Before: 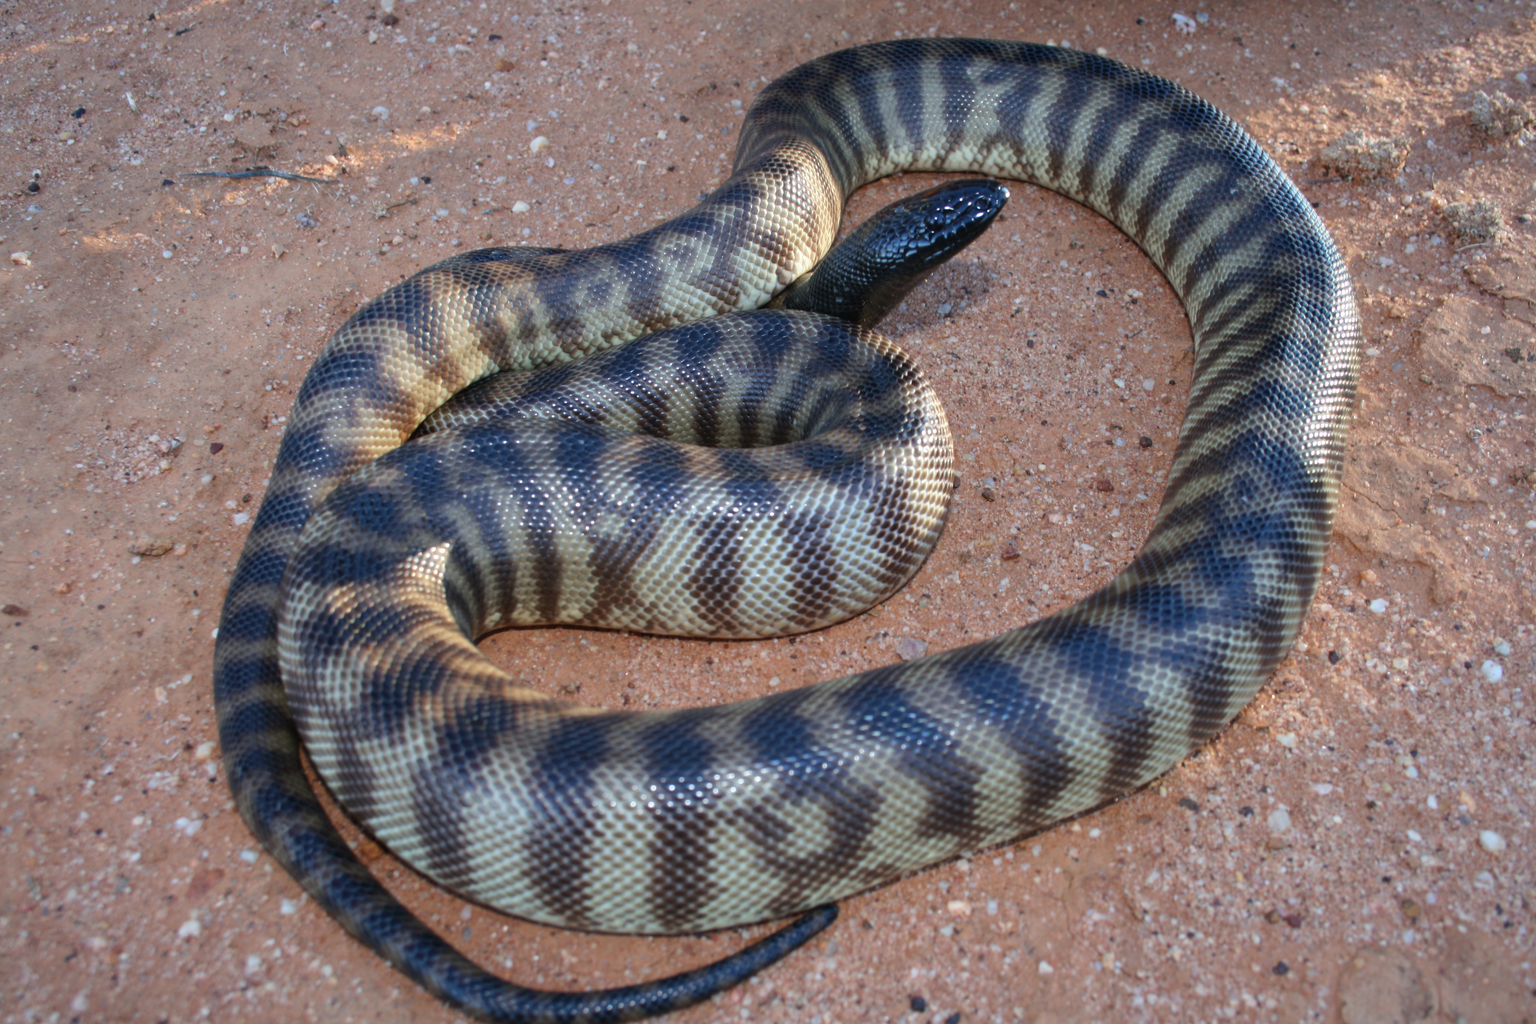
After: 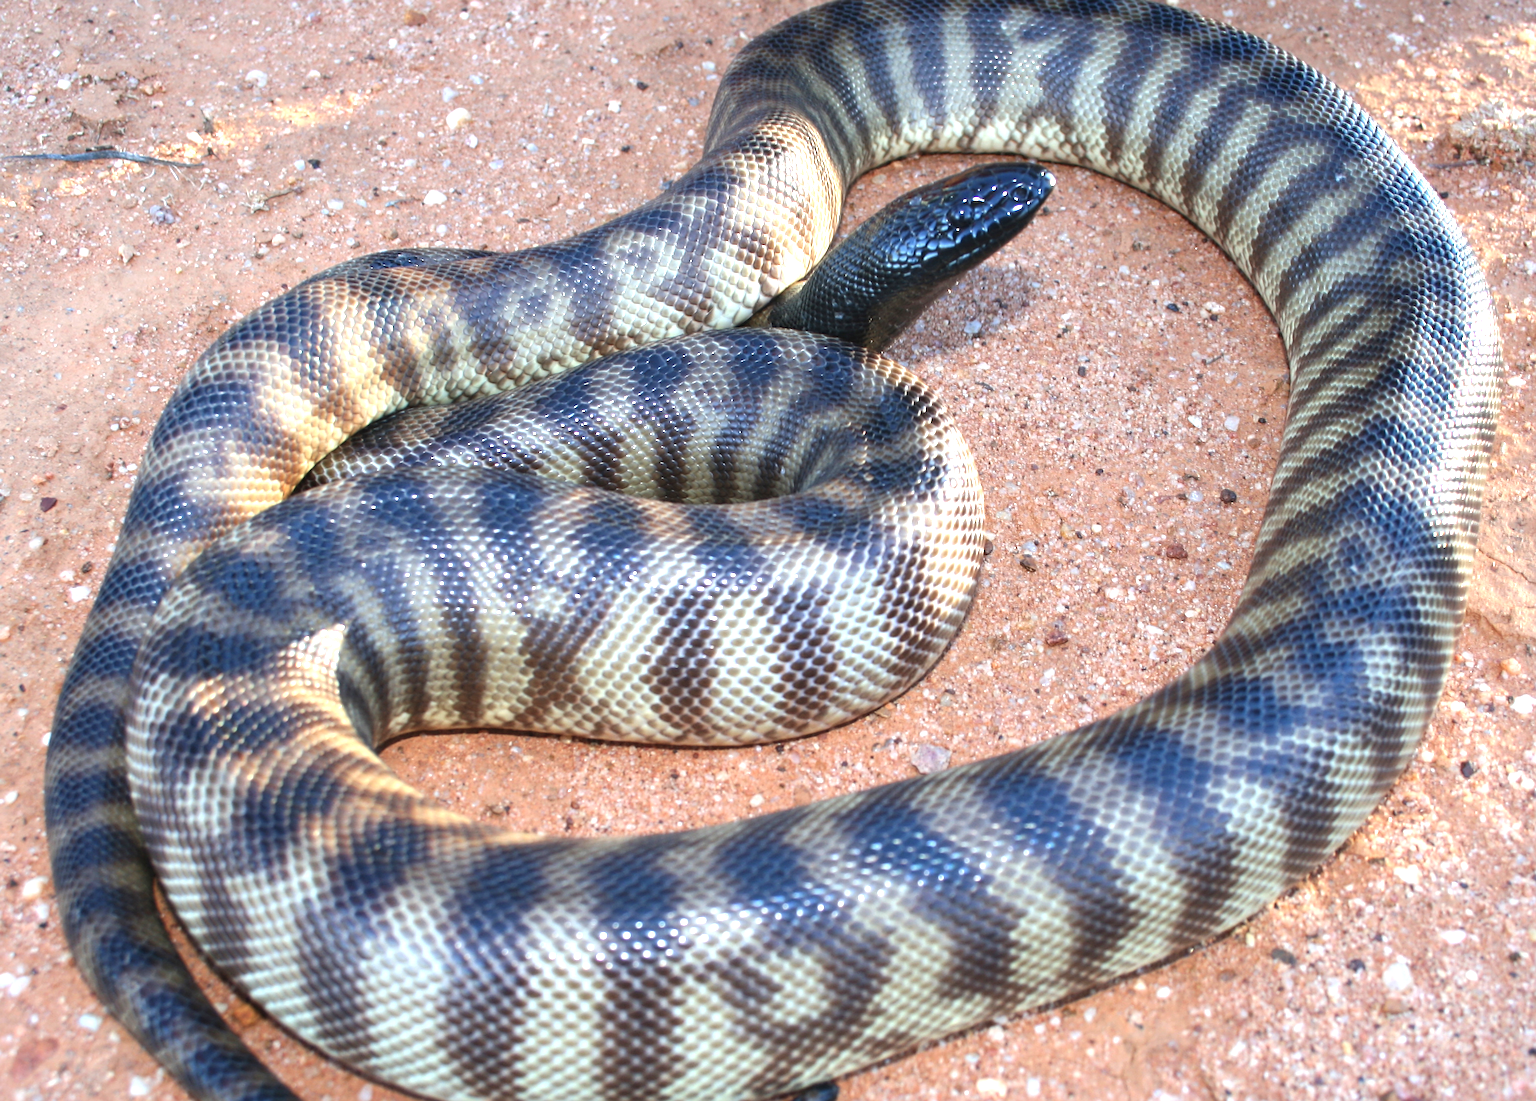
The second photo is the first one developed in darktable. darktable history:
exposure: black level correction 0, exposure 1.185 EV, compensate highlight preservation false
crop: left 11.626%, top 5.044%, right 9.598%, bottom 10.223%
sharpen: on, module defaults
